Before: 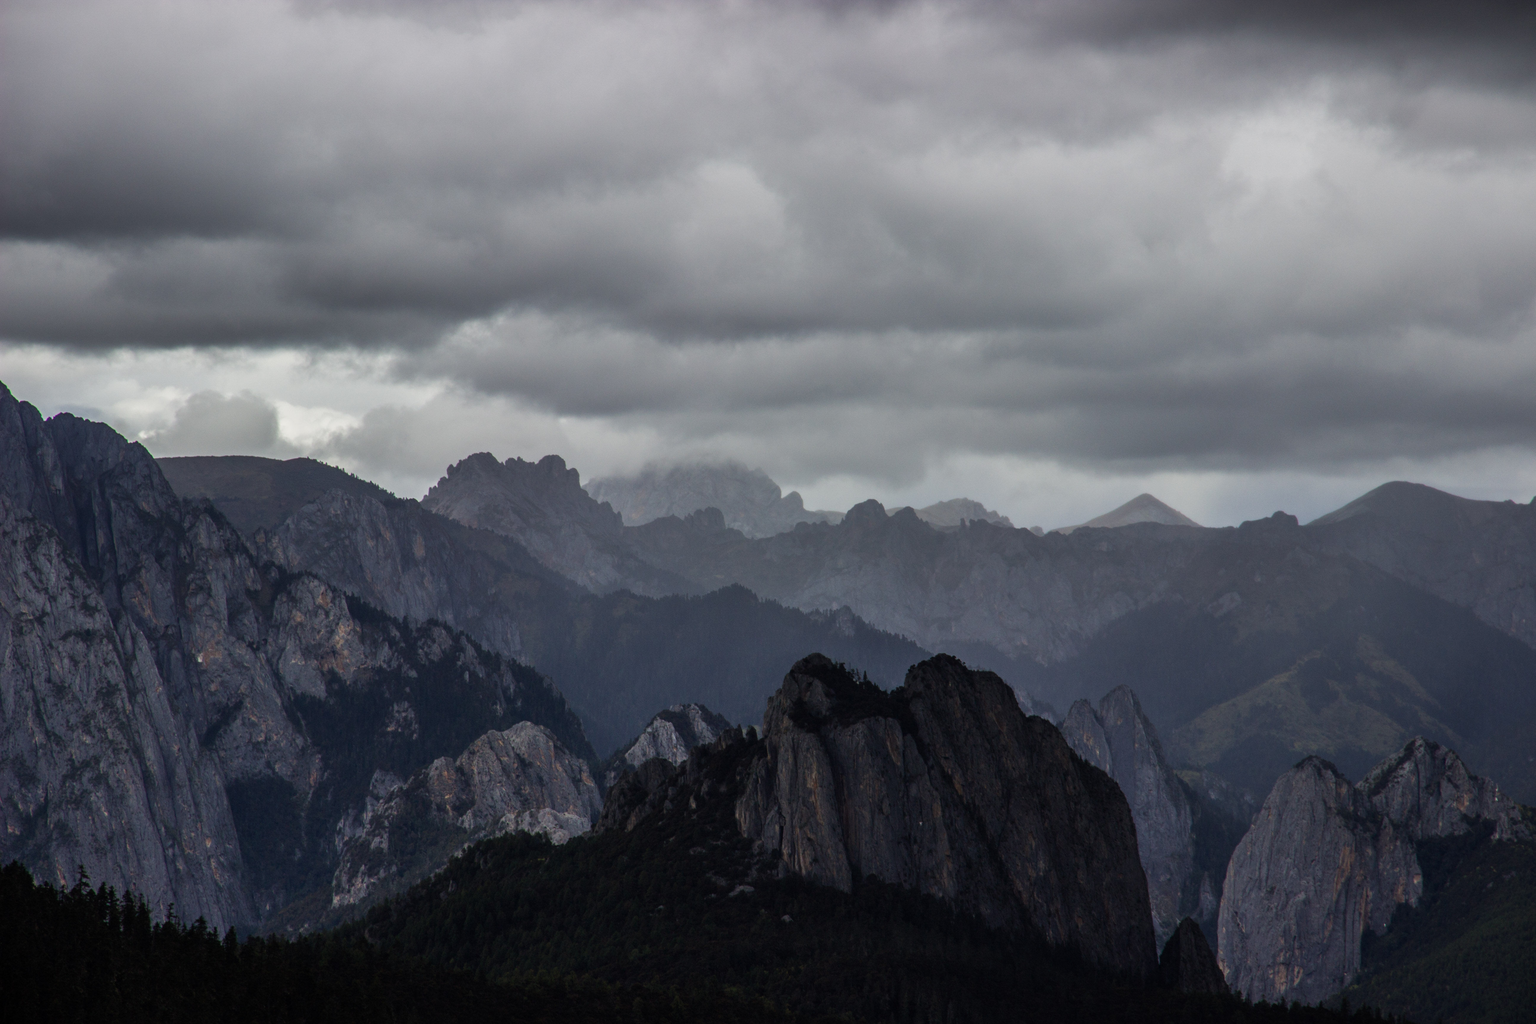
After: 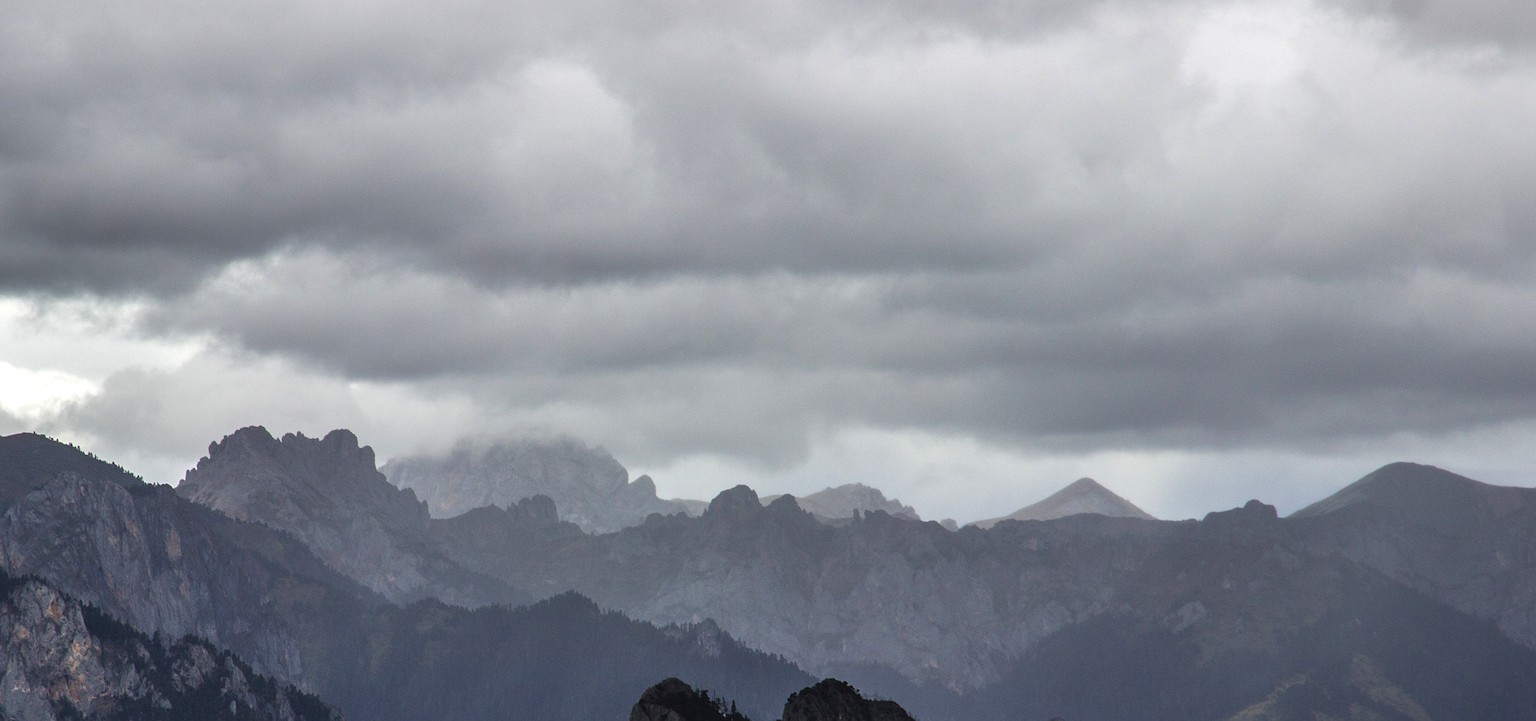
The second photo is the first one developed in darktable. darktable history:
exposure: black level correction -0.002, exposure 0.532 EV, compensate exposure bias true, compensate highlight preservation false
crop: left 18.297%, top 11.075%, right 1.908%, bottom 32.756%
sharpen: radius 2.219, amount 0.377, threshold 0.177
